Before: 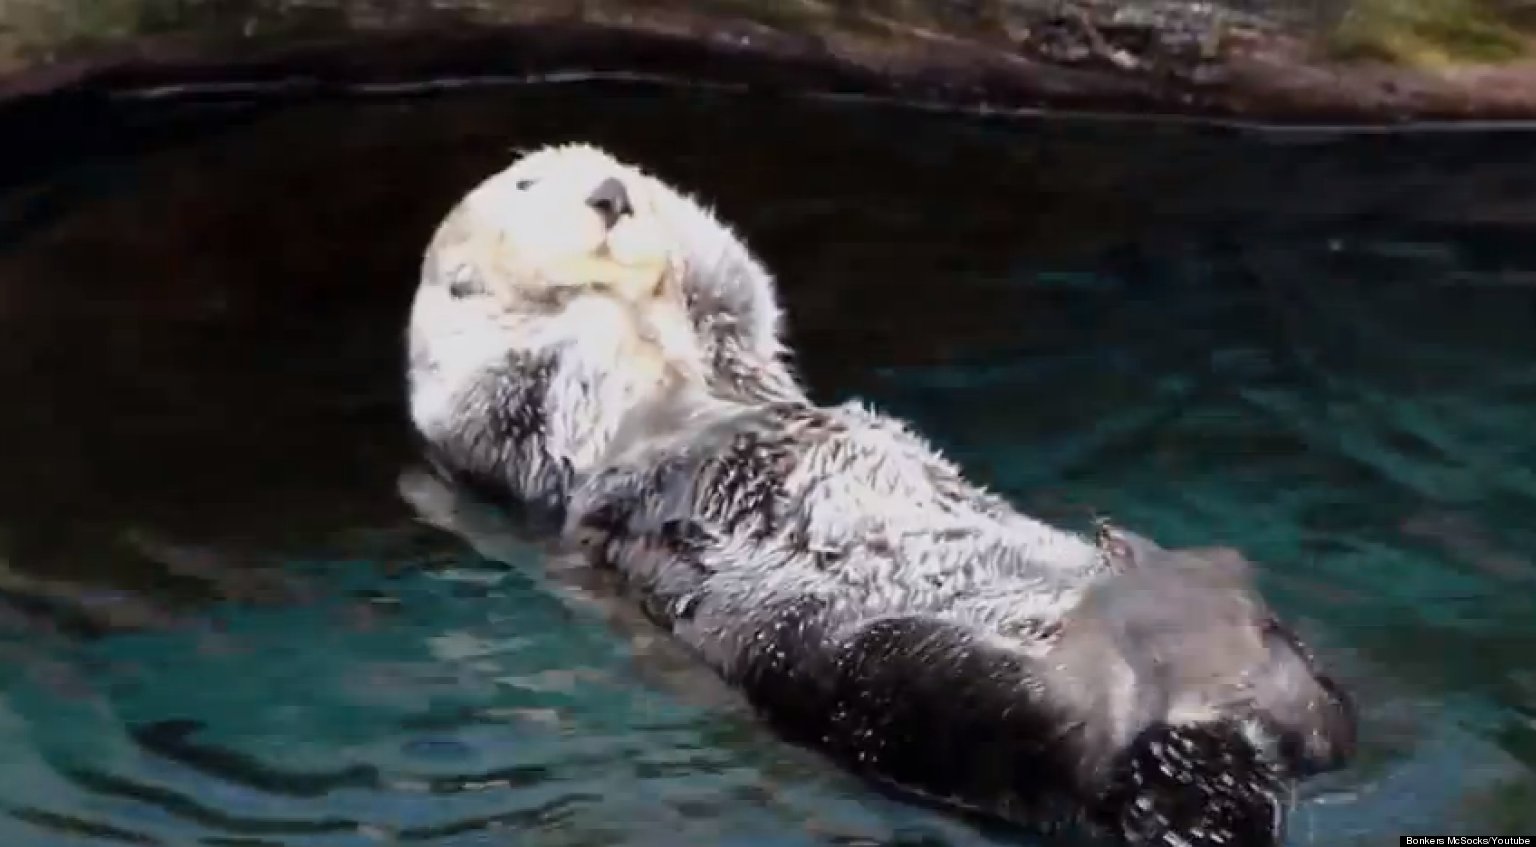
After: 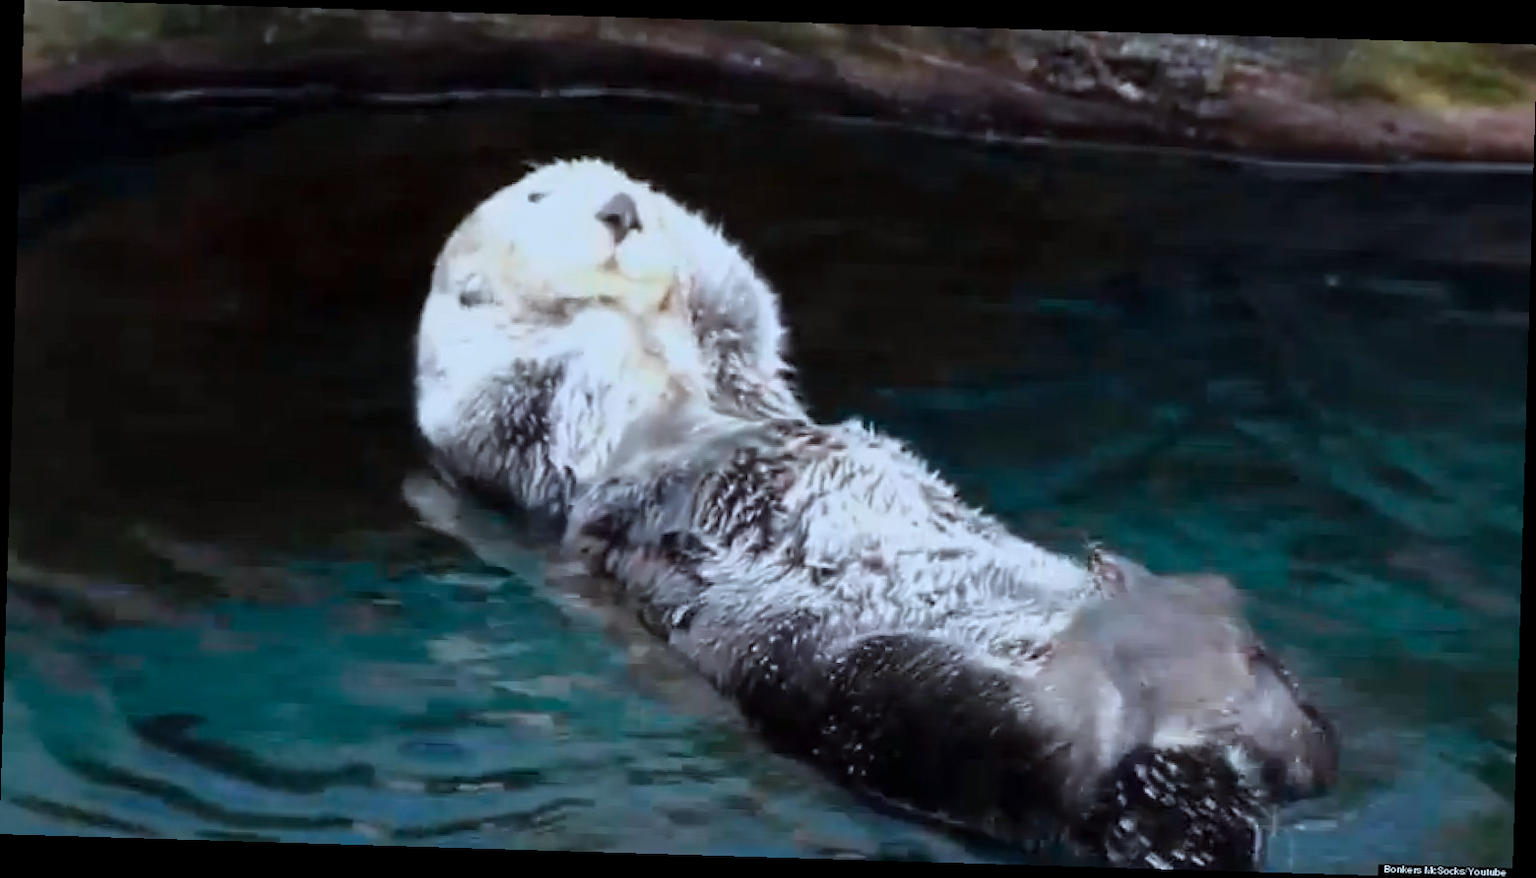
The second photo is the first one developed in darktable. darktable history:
rotate and perspective: rotation 1.72°, automatic cropping off
color calibration: illuminant F (fluorescent), F source F9 (Cool White Deluxe 4150 K) – high CRI, x 0.374, y 0.373, temperature 4158.34 K
color balance: output saturation 98.5%
